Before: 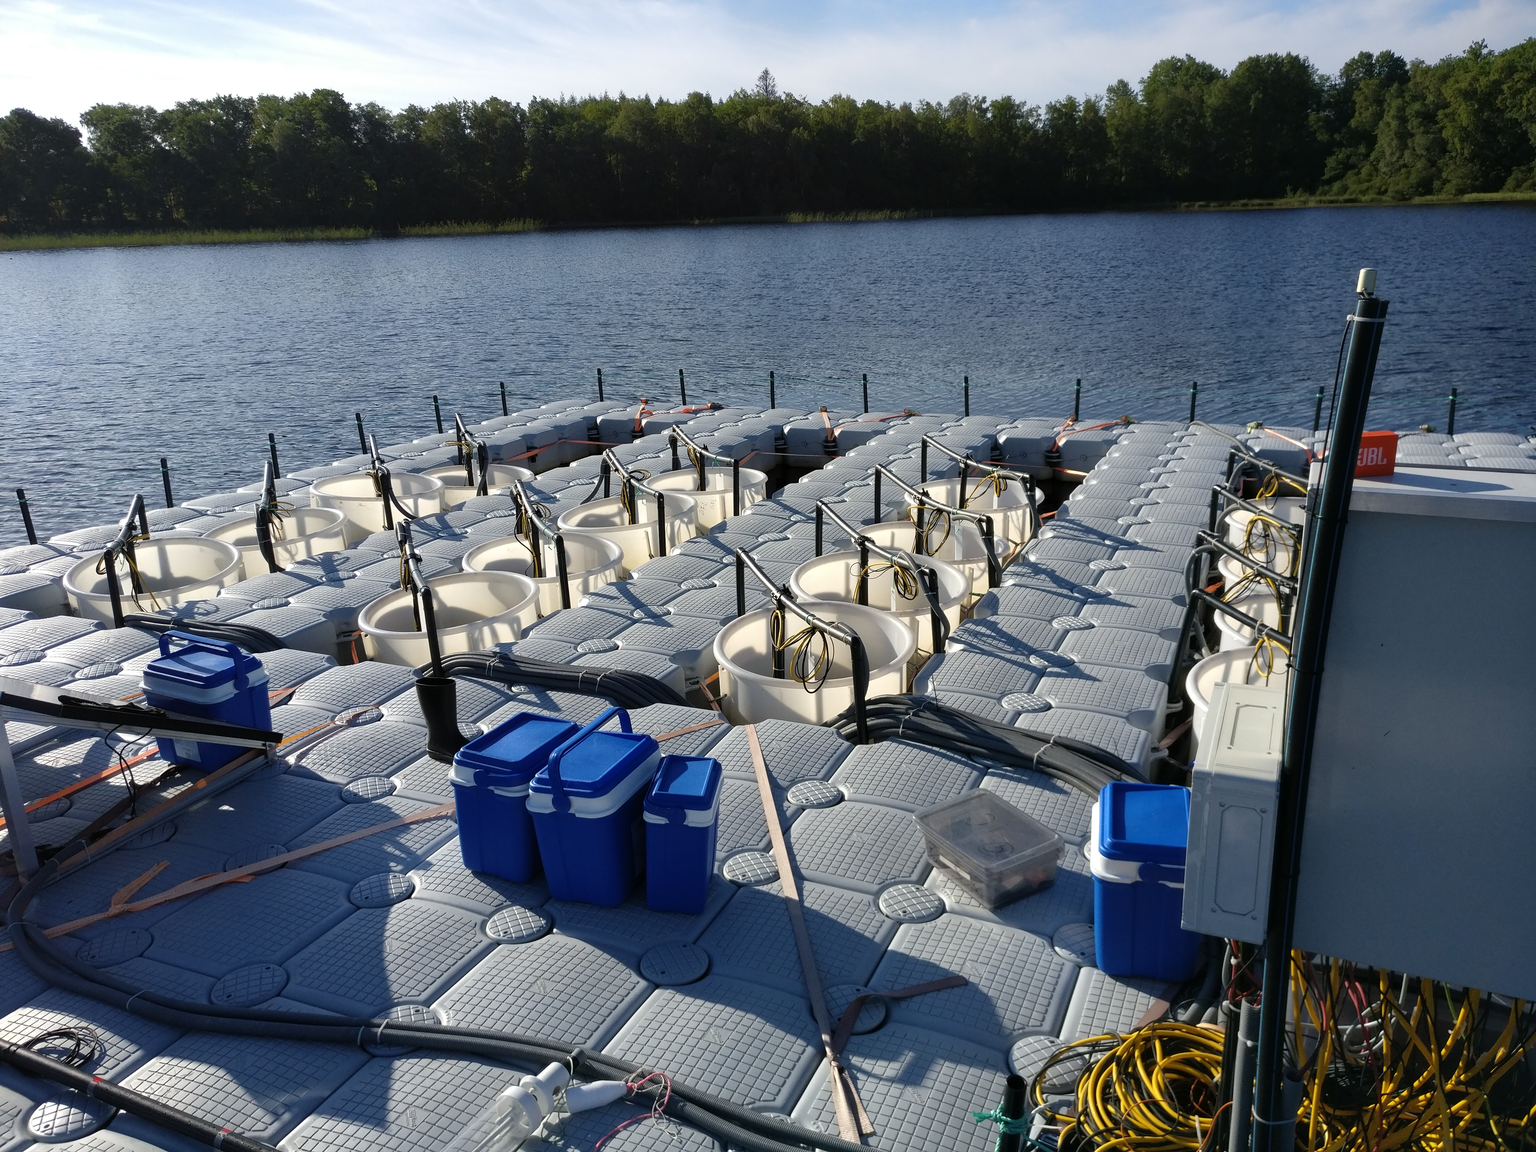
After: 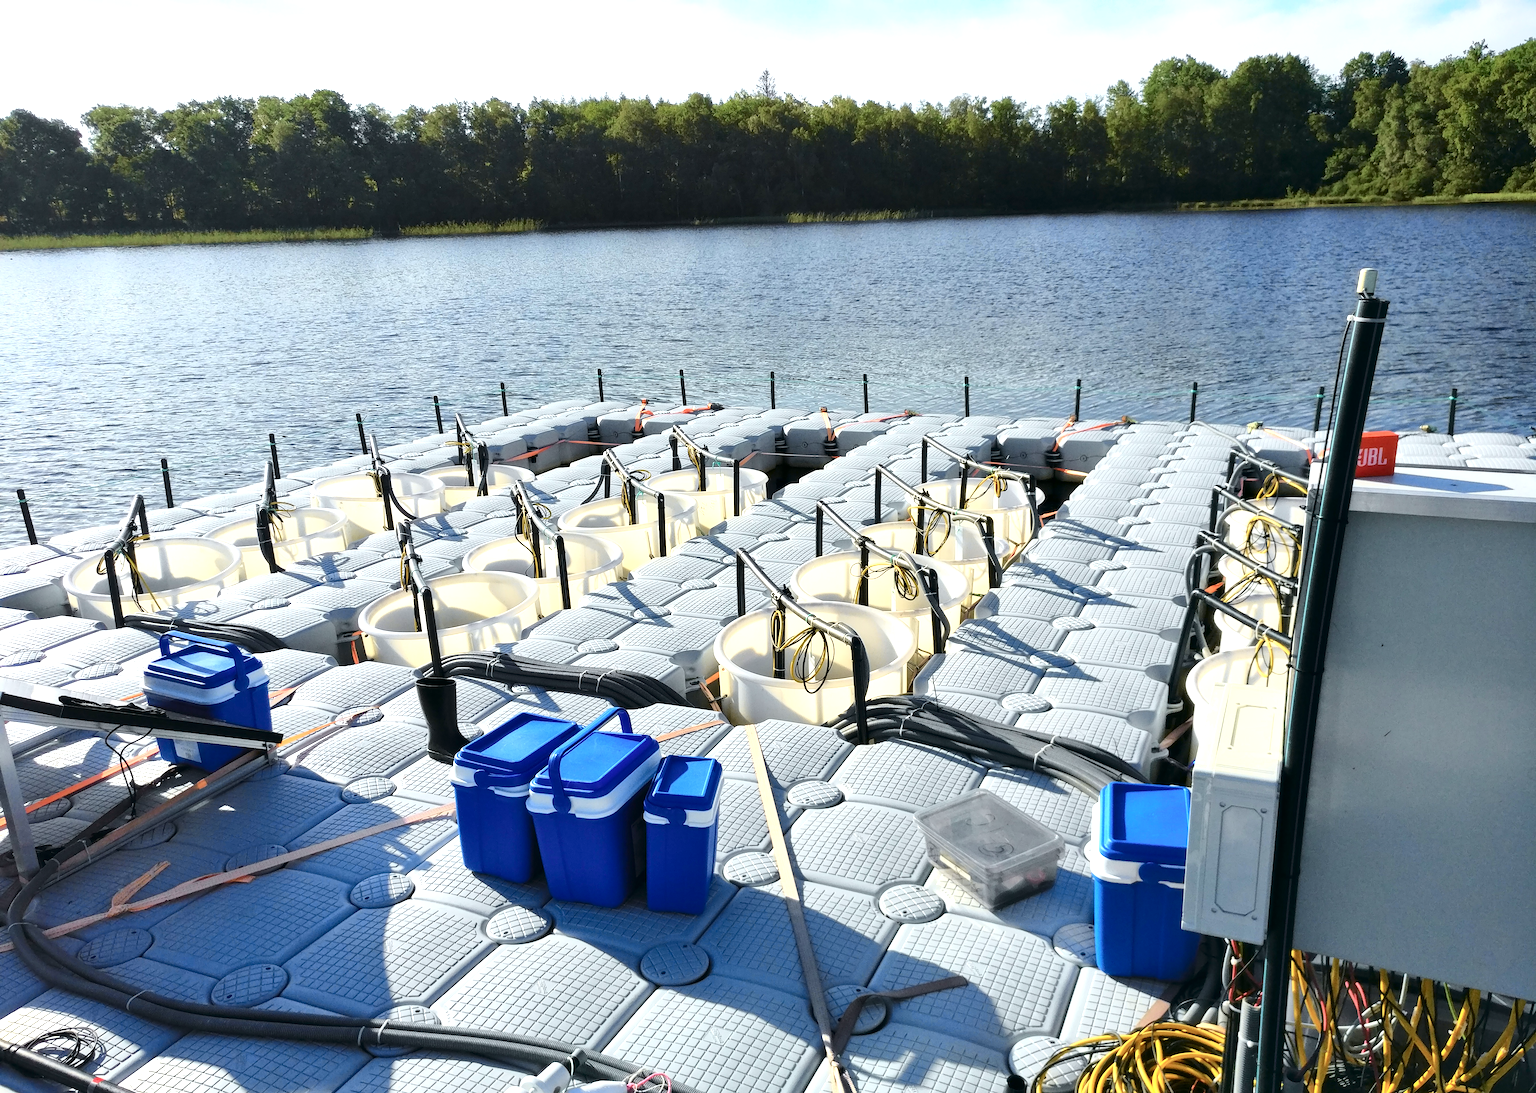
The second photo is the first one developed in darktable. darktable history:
crop and rotate: top 0%, bottom 5.097%
exposure: black level correction 0, exposure 1.2 EV, compensate exposure bias true, compensate highlight preservation false
shadows and highlights: shadows 37.27, highlights -28.18, soften with gaussian
tone curve: curves: ch0 [(0, 0) (0.035, 0.017) (0.131, 0.108) (0.279, 0.279) (0.476, 0.554) (0.617, 0.693) (0.704, 0.77) (0.801, 0.854) (0.895, 0.927) (1, 0.976)]; ch1 [(0, 0) (0.318, 0.278) (0.444, 0.427) (0.493, 0.488) (0.504, 0.497) (0.537, 0.538) (0.594, 0.616) (0.746, 0.764) (1, 1)]; ch2 [(0, 0) (0.316, 0.292) (0.381, 0.37) (0.423, 0.448) (0.476, 0.482) (0.502, 0.495) (0.529, 0.547) (0.583, 0.608) (0.639, 0.657) (0.7, 0.7) (0.861, 0.808) (1, 0.951)], color space Lab, independent channels, preserve colors none
